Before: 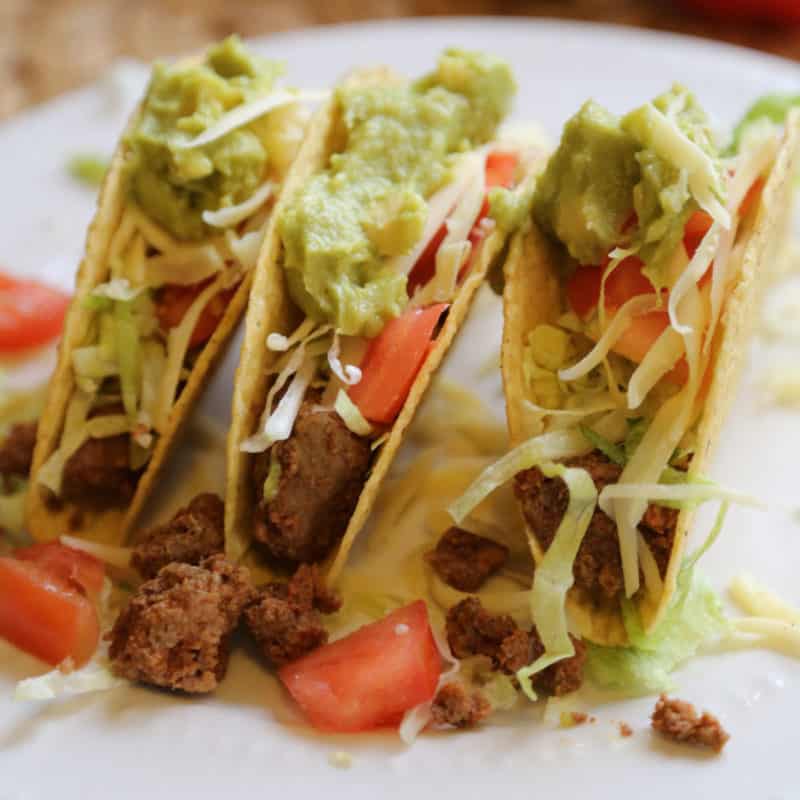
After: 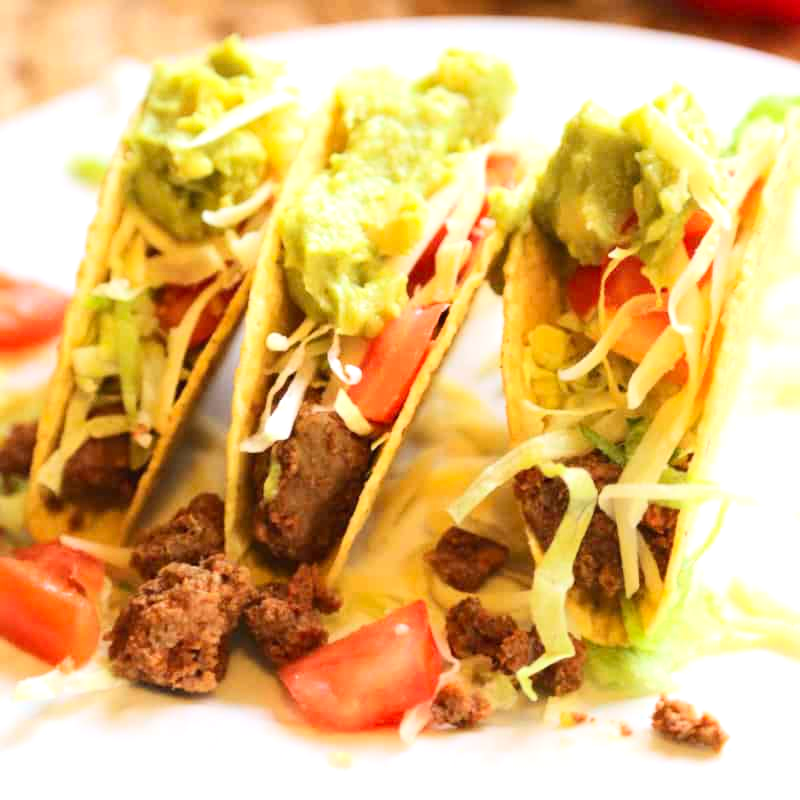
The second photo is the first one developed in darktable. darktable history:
contrast brightness saturation: contrast 0.2, brightness 0.16, saturation 0.22
exposure: exposure 0.74 EV, compensate highlight preservation false
